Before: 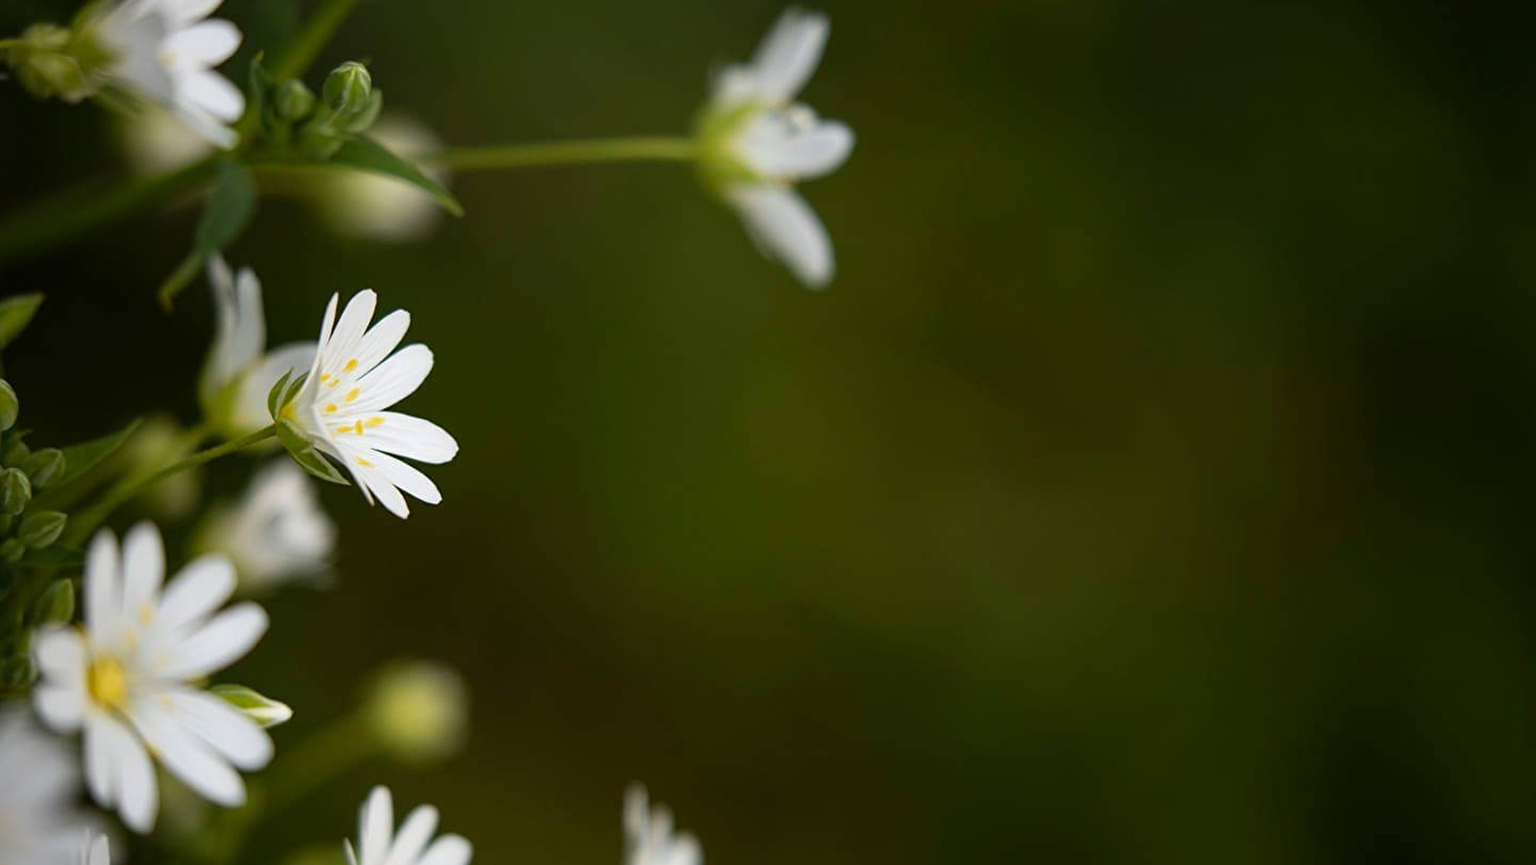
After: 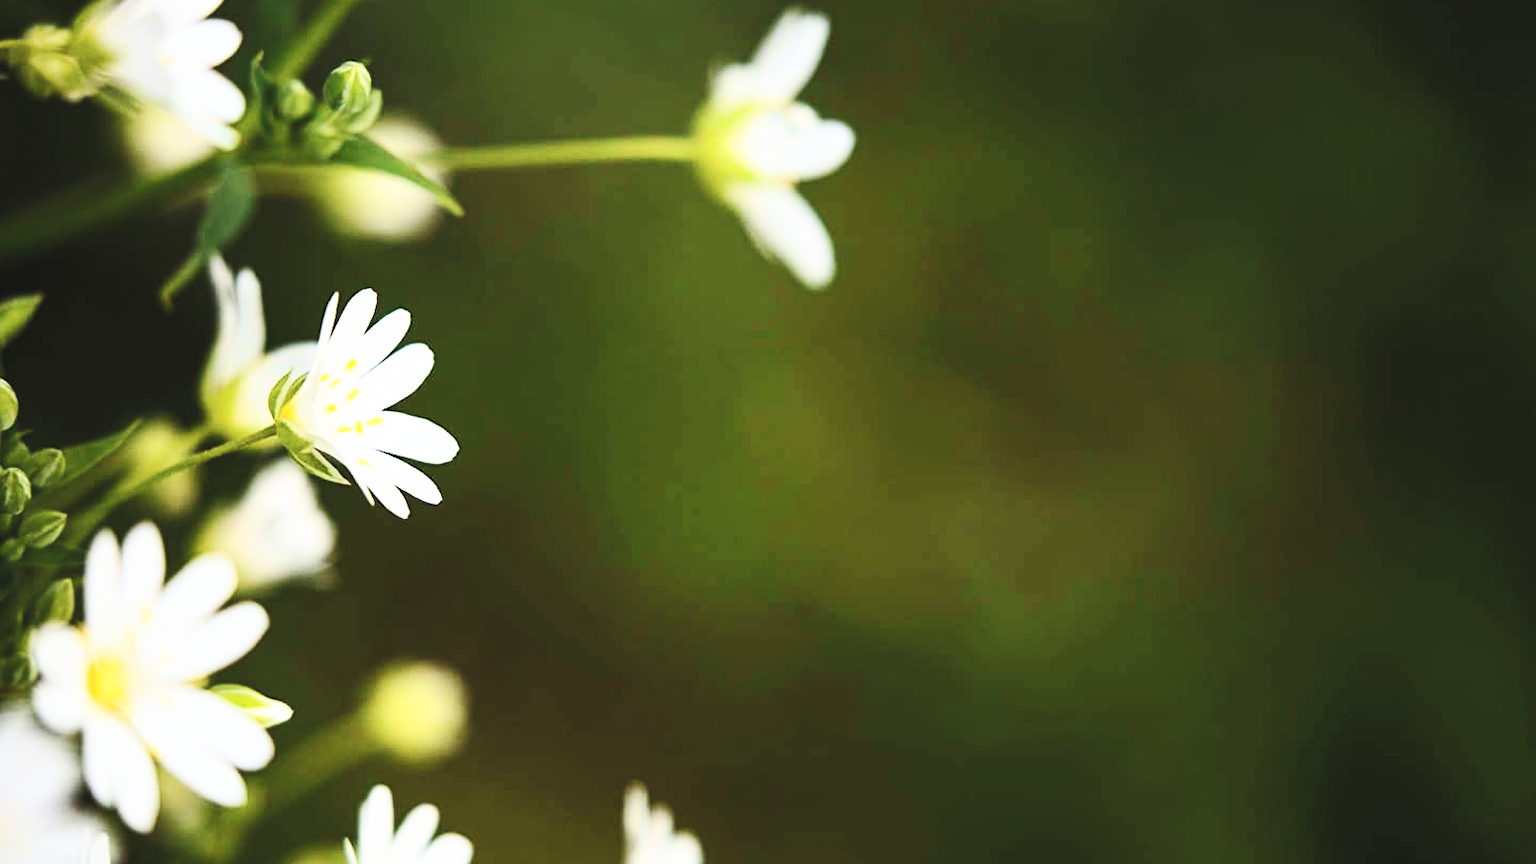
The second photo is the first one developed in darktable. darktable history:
contrast brightness saturation: contrast 0.39, brightness 0.53
base curve: curves: ch0 [(0, 0) (0.028, 0.03) (0.121, 0.232) (0.46, 0.748) (0.859, 0.968) (1, 1)], preserve colors none
